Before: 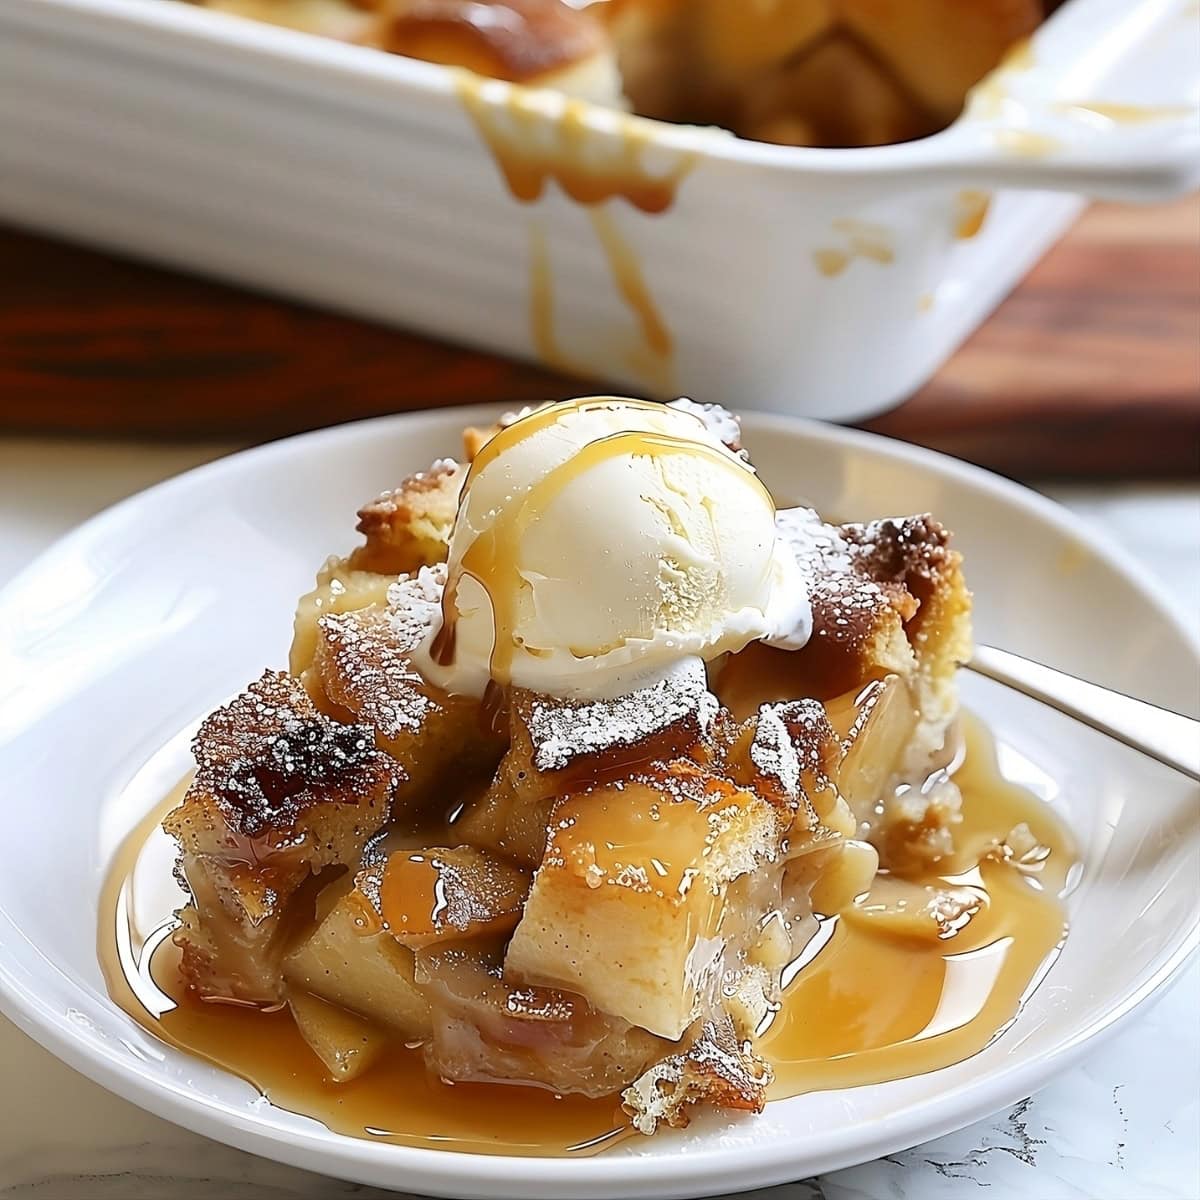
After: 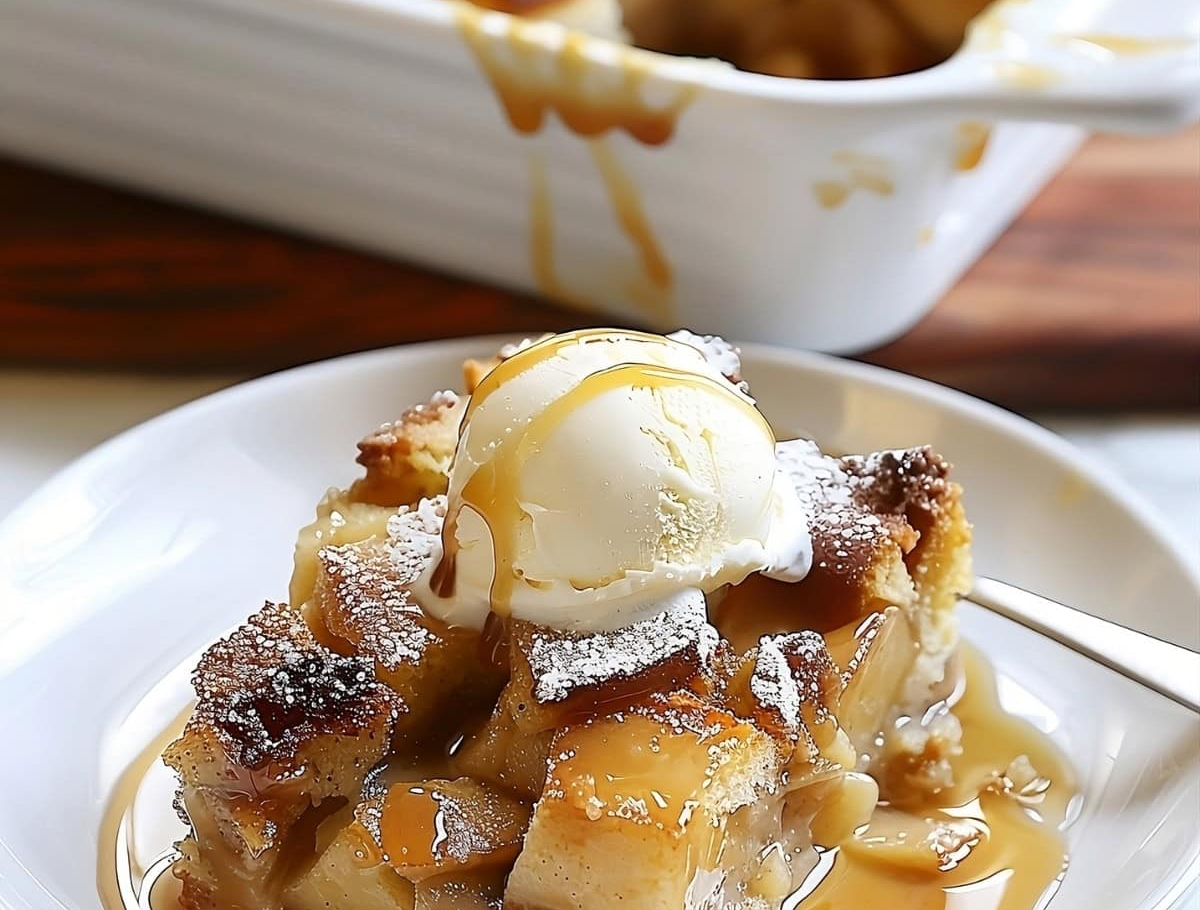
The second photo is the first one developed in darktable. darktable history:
crop: top 5.679%, bottom 18.08%
